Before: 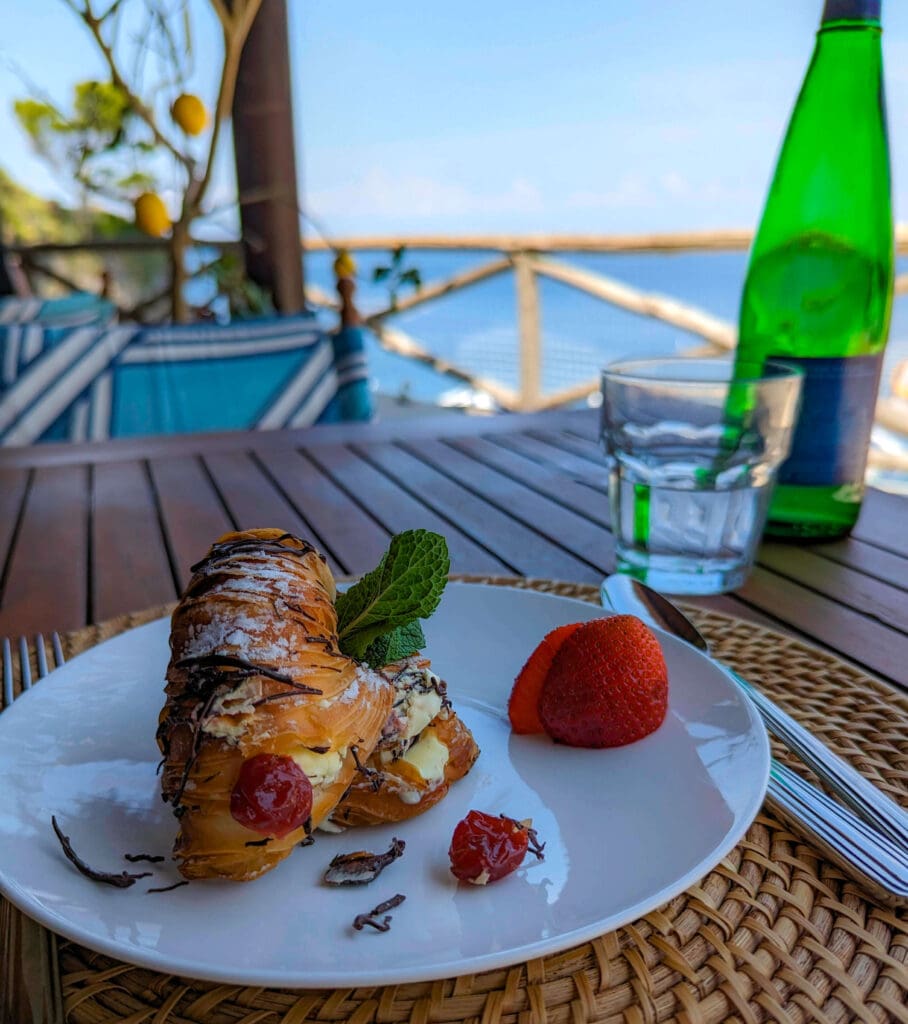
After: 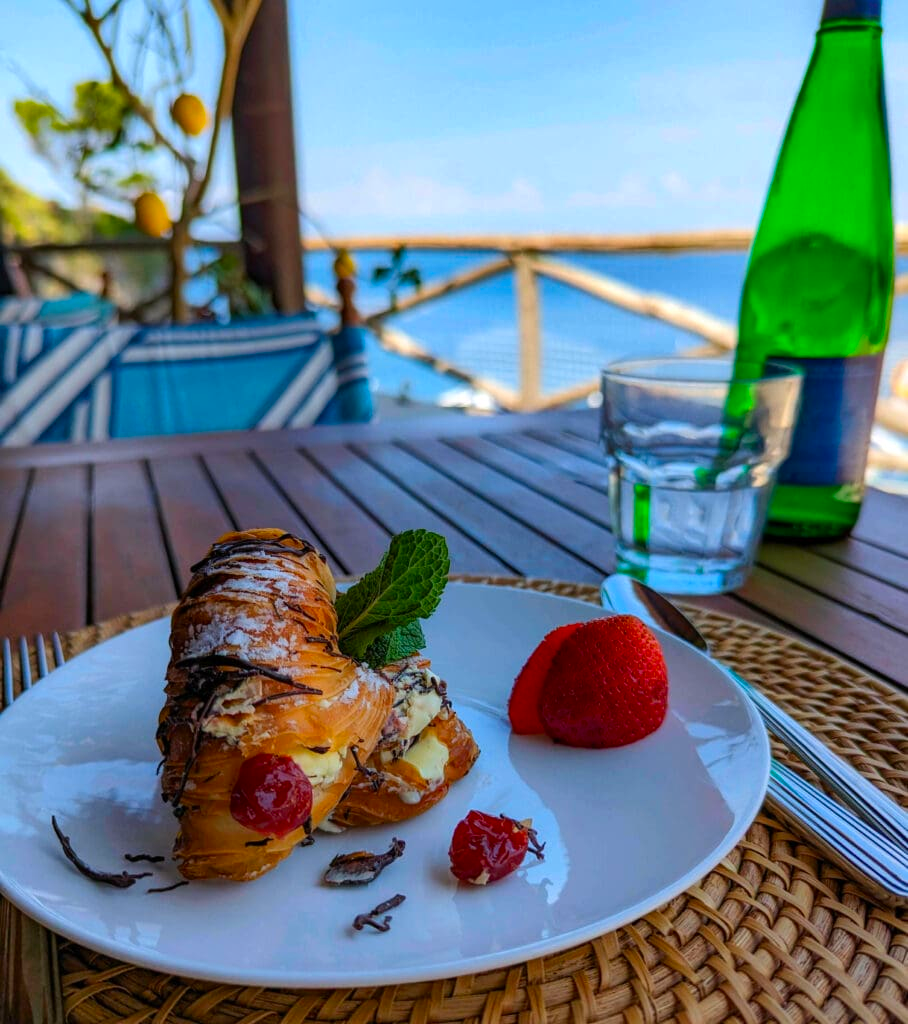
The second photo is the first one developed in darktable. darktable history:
shadows and highlights: soften with gaussian
contrast brightness saturation: contrast 0.09, saturation 0.28
